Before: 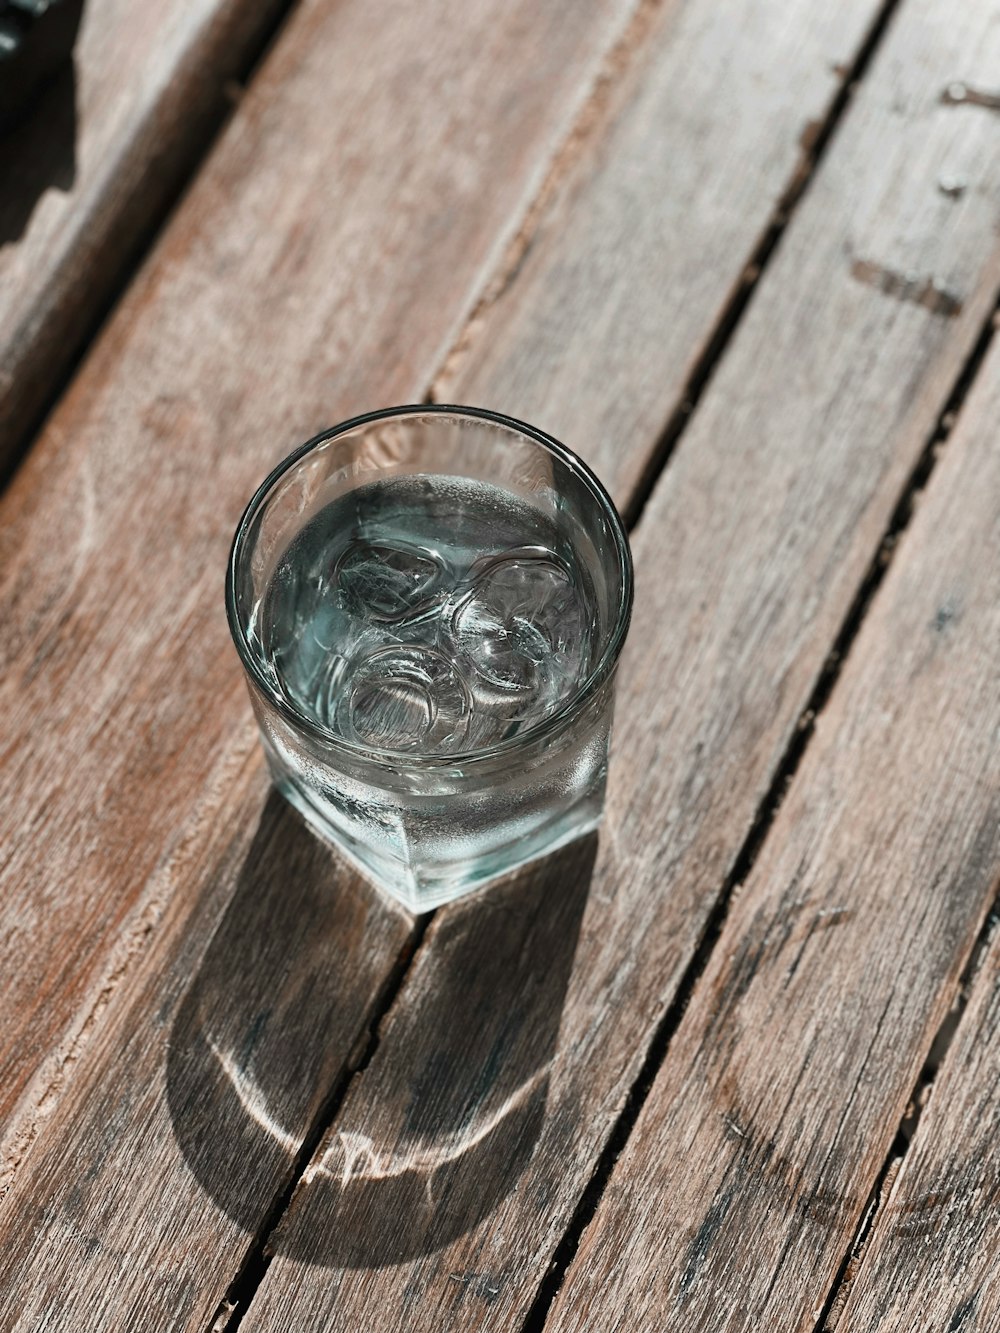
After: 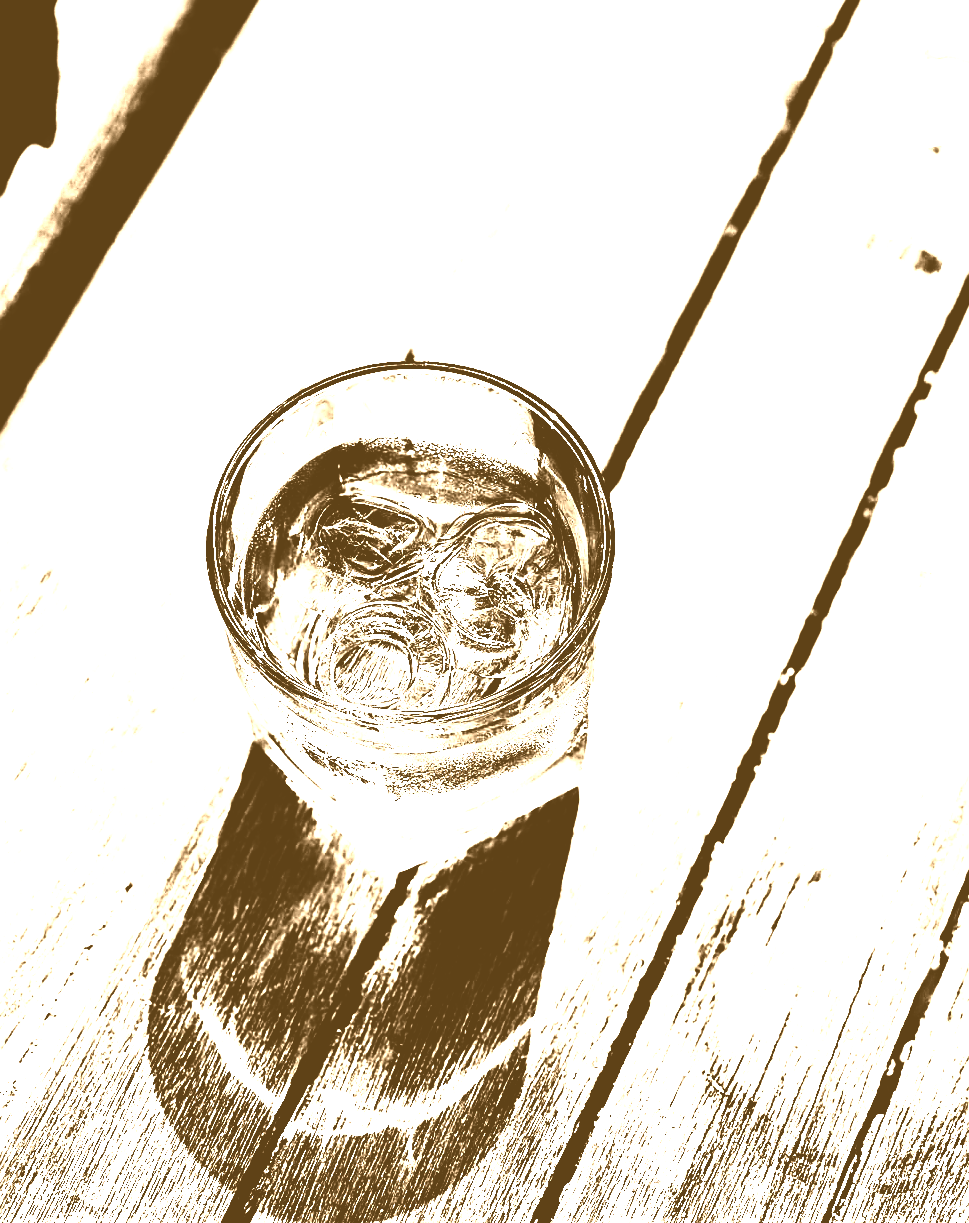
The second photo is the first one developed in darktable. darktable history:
contrast brightness saturation: contrast 0.57, brightness 0.57, saturation -0.34
exposure: black level correction 0.01, exposure 0.011 EV, compensate highlight preservation false
crop: left 1.964%, top 3.251%, right 1.122%, bottom 4.933%
rgb curve: curves: ch0 [(0, 0) (0.21, 0.15) (0.24, 0.21) (0.5, 0.75) (0.75, 0.96) (0.89, 0.99) (1, 1)]; ch1 [(0, 0.02) (0.21, 0.13) (0.25, 0.2) (0.5, 0.67) (0.75, 0.9) (0.89, 0.97) (1, 1)]; ch2 [(0, 0.02) (0.21, 0.13) (0.25, 0.2) (0.5, 0.67) (0.75, 0.9) (0.89, 0.97) (1, 1)], compensate middle gray true
sharpen: on, module defaults
colorize: hue 28.8°, source mix 100%
tone curve: curves: ch0 [(0, 0) (0.003, 0.012) (0.011, 0.02) (0.025, 0.032) (0.044, 0.046) (0.069, 0.06) (0.1, 0.09) (0.136, 0.133) (0.177, 0.182) (0.224, 0.247) (0.277, 0.316) (0.335, 0.396) (0.399, 0.48) (0.468, 0.568) (0.543, 0.646) (0.623, 0.717) (0.709, 0.777) (0.801, 0.846) (0.898, 0.912) (1, 1)], preserve colors none
filmic rgb: black relative exposure -5 EV, hardness 2.88, contrast 1.4, highlights saturation mix -30%
